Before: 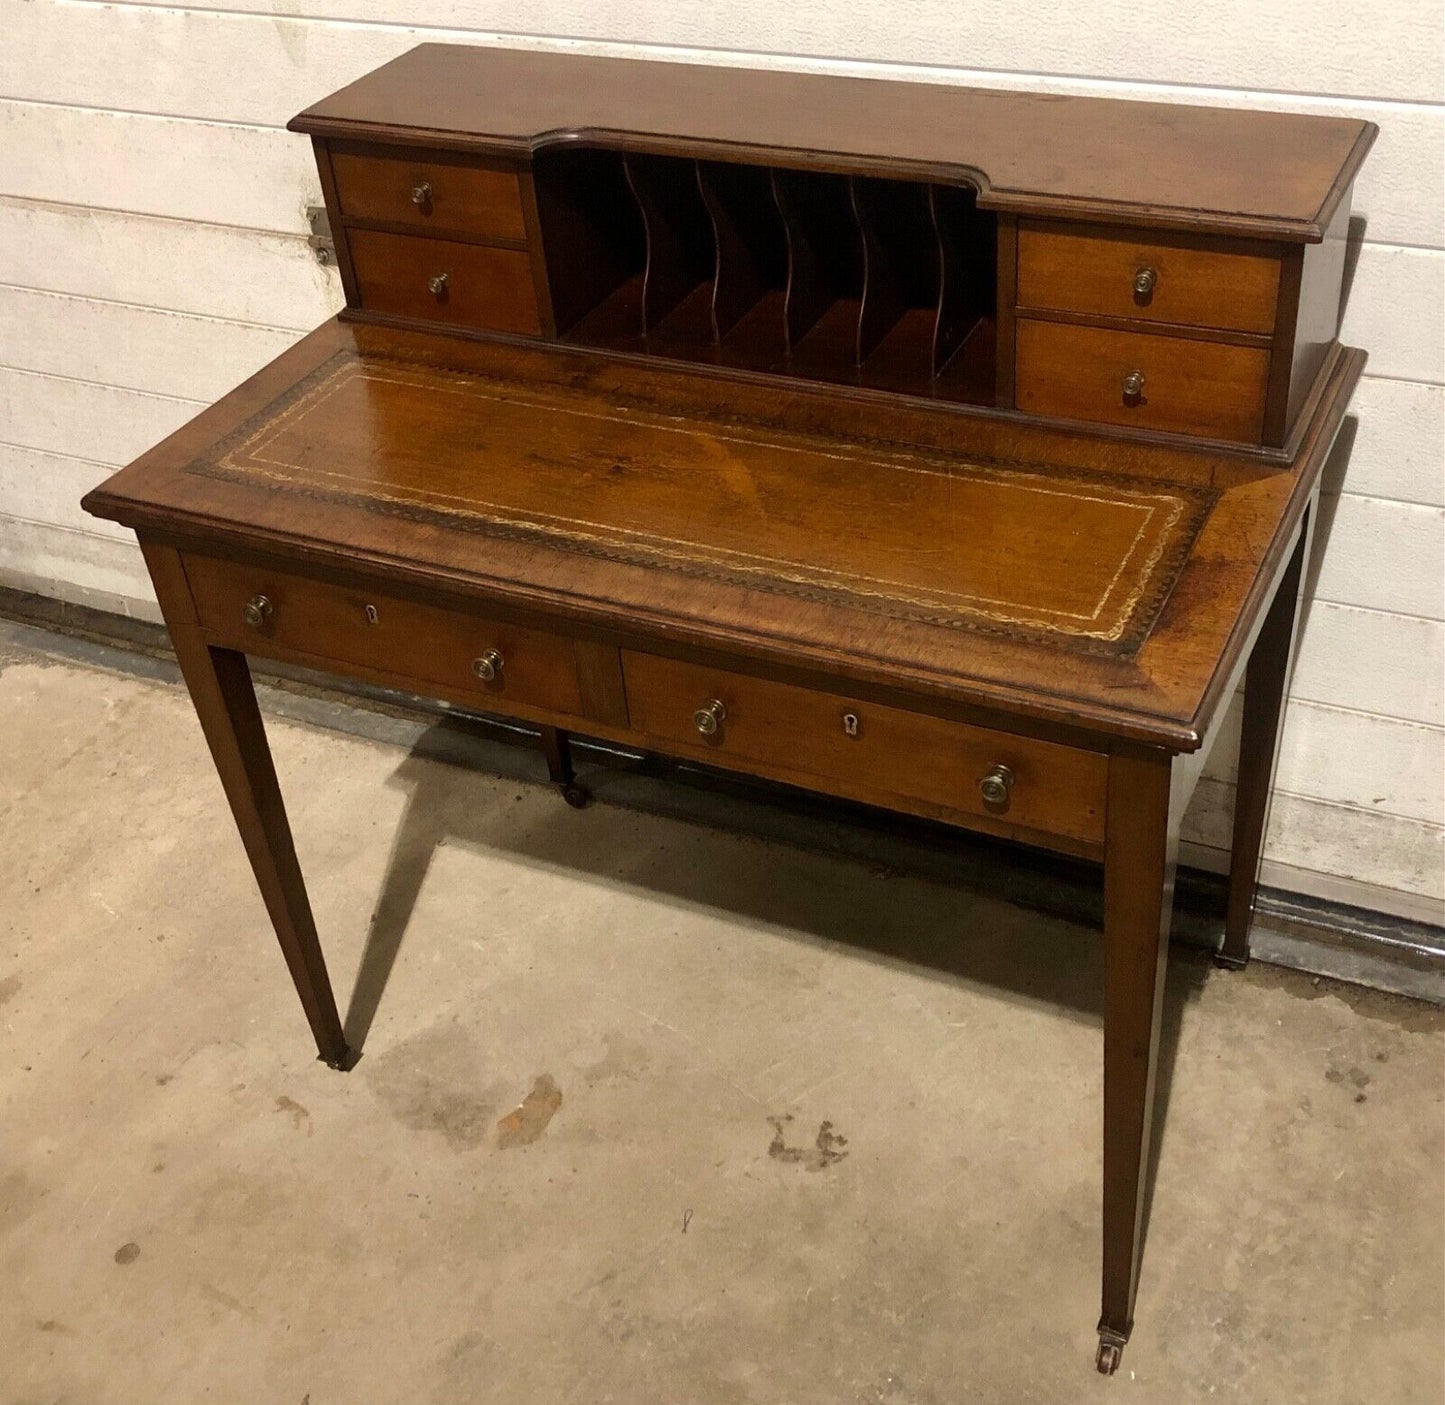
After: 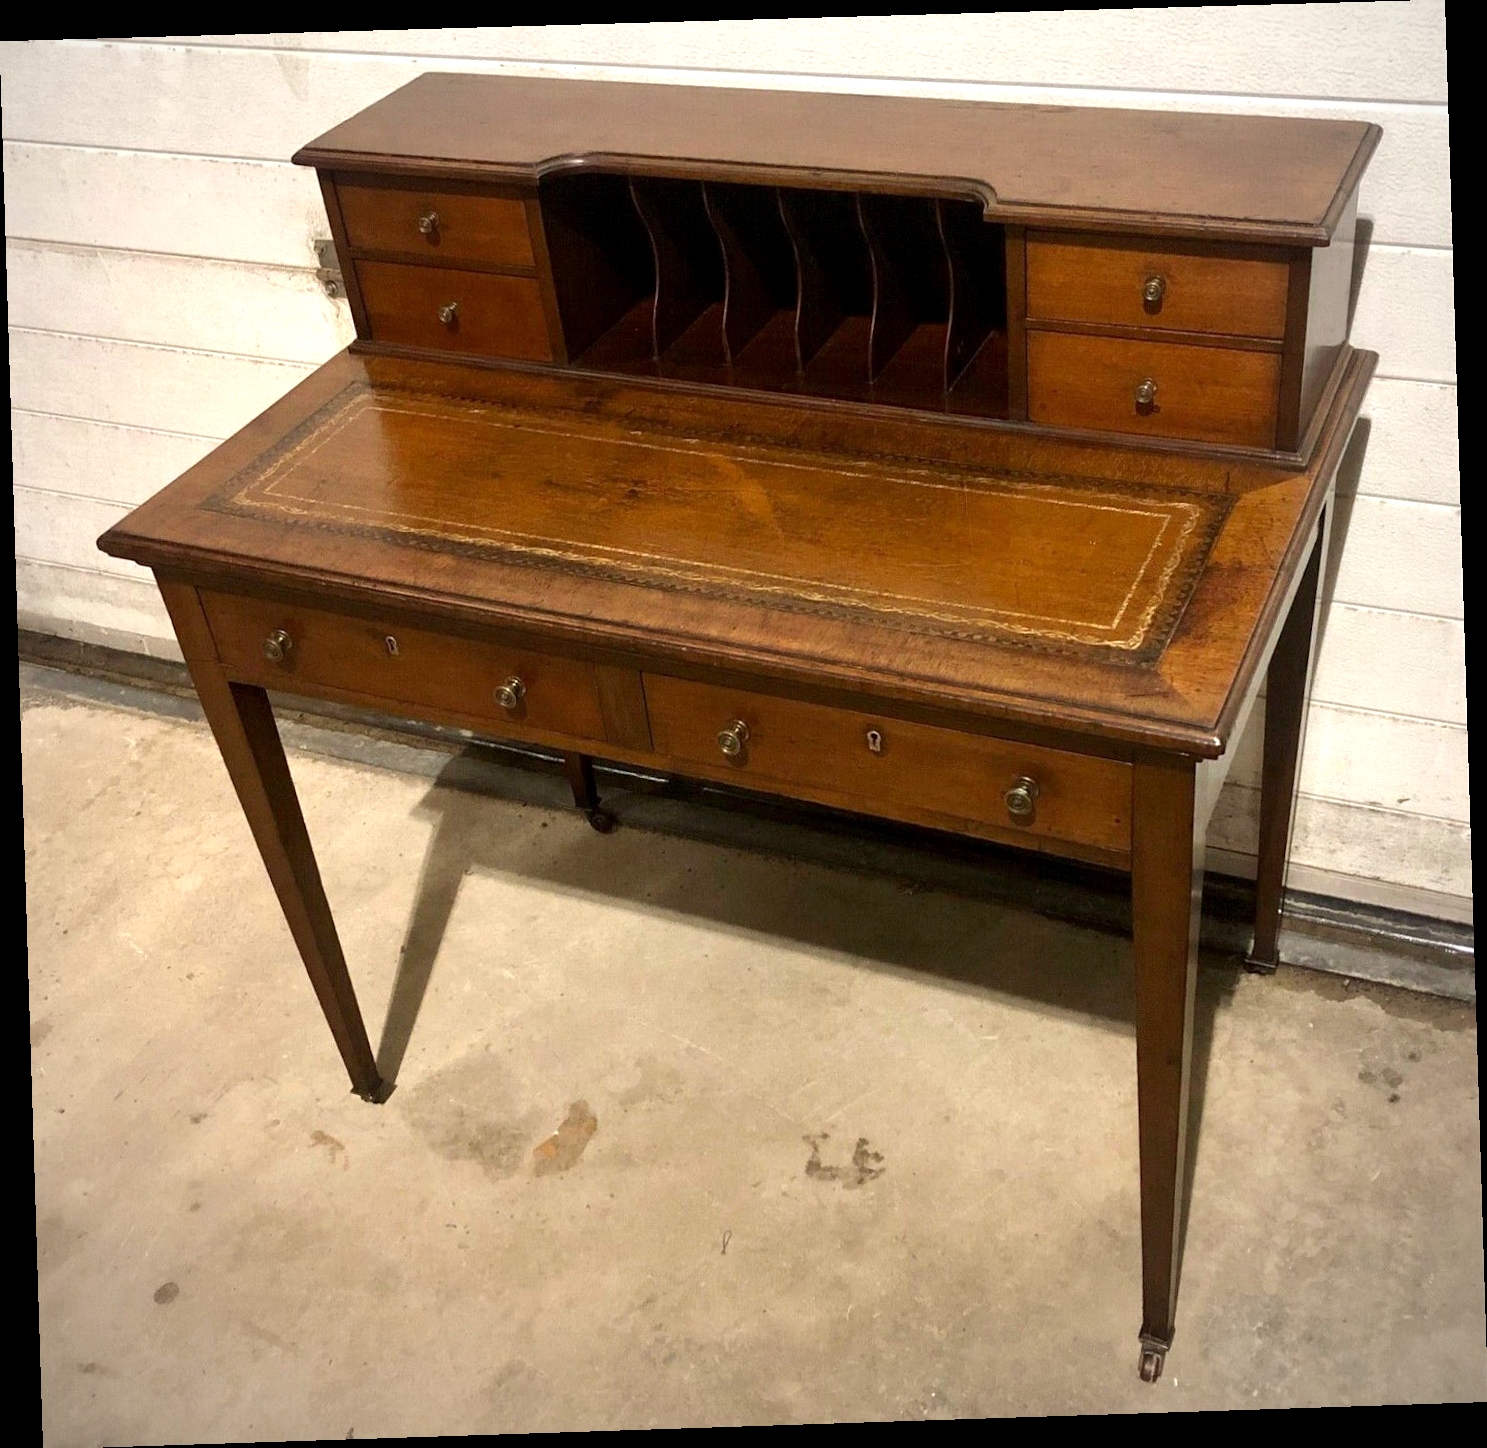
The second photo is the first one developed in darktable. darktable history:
rotate and perspective: rotation -1.77°, lens shift (horizontal) 0.004, automatic cropping off
vignetting: fall-off radius 70%, automatic ratio true
exposure: black level correction 0.001, exposure 0.5 EV, compensate exposure bias true, compensate highlight preservation false
